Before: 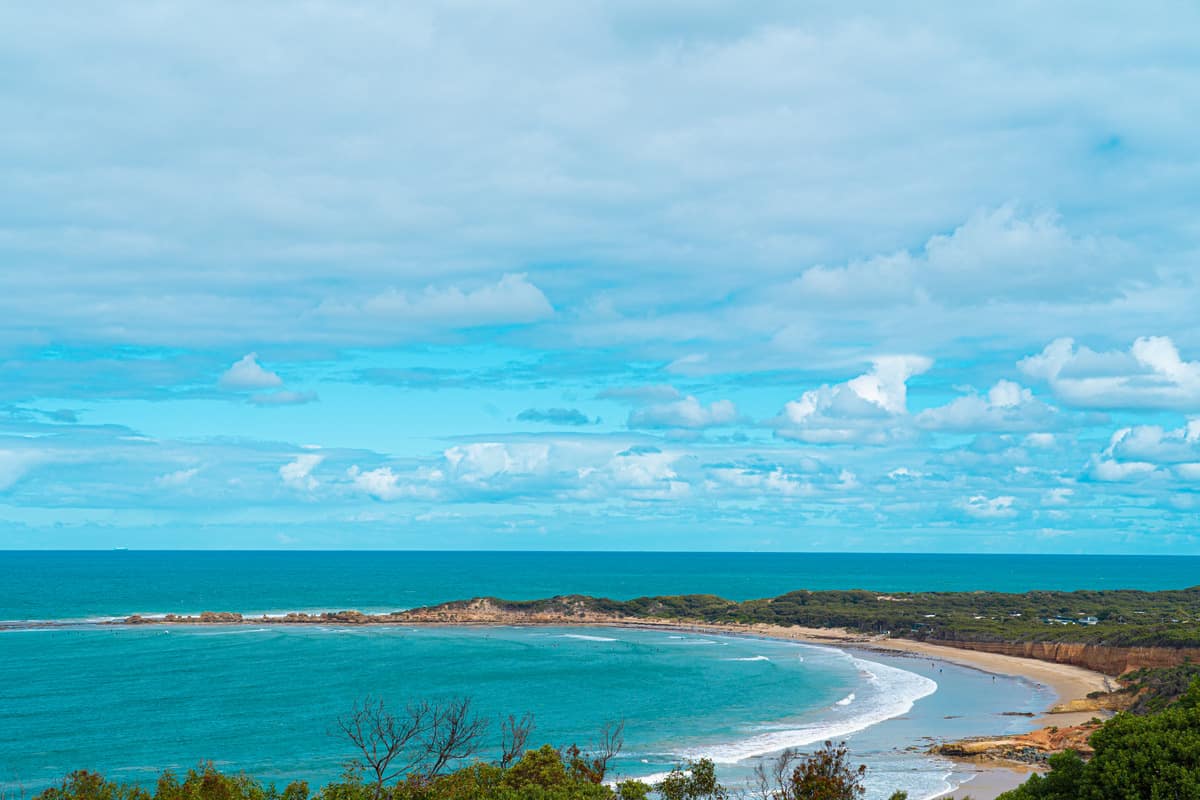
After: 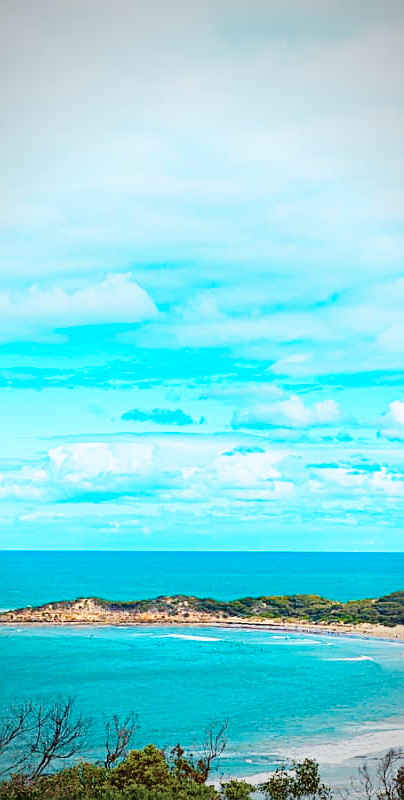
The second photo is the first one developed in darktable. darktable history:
base curve: curves: ch0 [(0, 0) (0.028, 0.03) (0.121, 0.232) (0.46, 0.748) (0.859, 0.968) (1, 1)], preserve colors none
crop: left 33.003%, right 33.309%
sharpen: on, module defaults
vignetting: fall-off start 65.56%, width/height ratio 0.879, unbound false
color balance rgb: linear chroma grading › global chroma 33.172%, perceptual saturation grading › global saturation 0.456%
